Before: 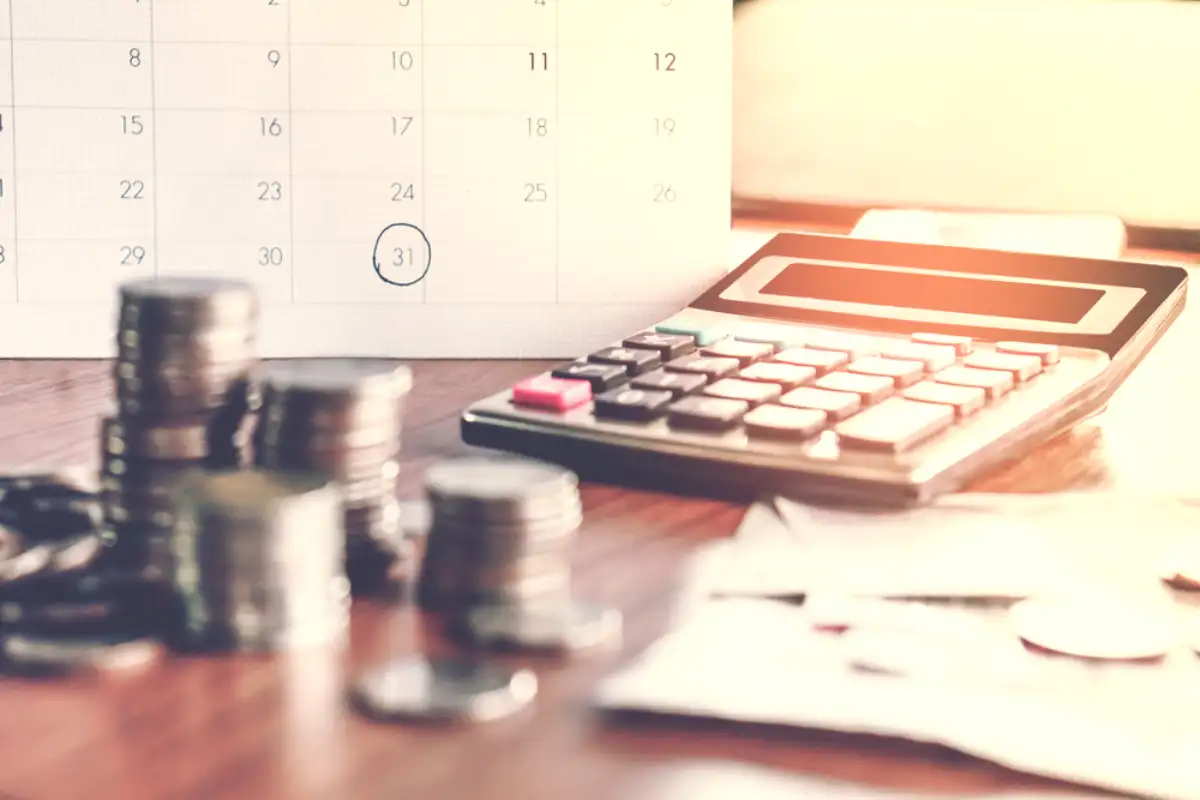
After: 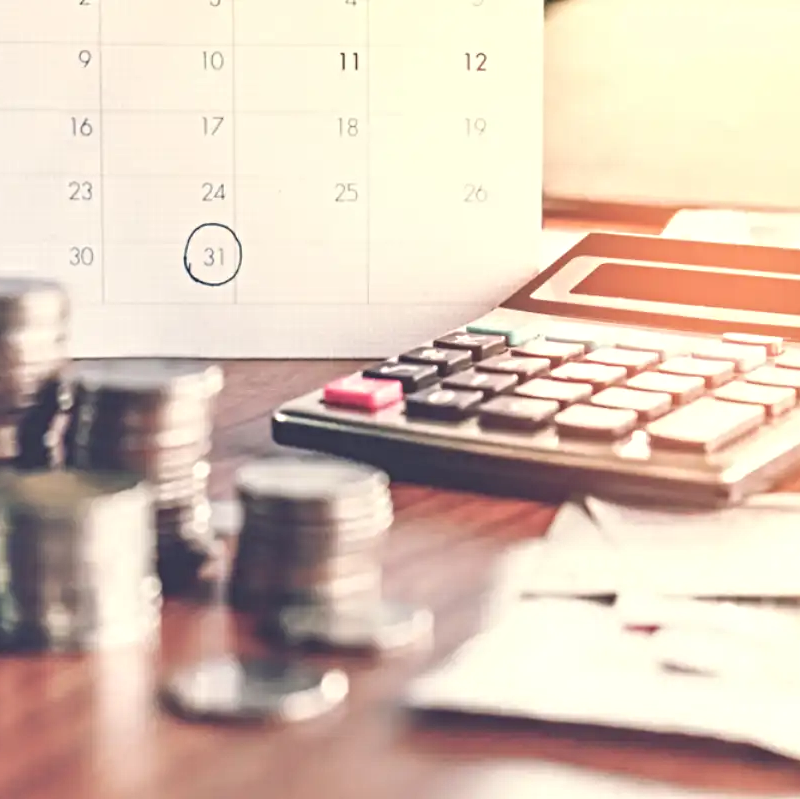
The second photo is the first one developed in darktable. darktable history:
contrast equalizer: y [[0.5, 0.501, 0.525, 0.597, 0.58, 0.514], [0.5 ×6], [0.5 ×6], [0 ×6], [0 ×6]]
crop and rotate: left 15.754%, right 17.579%
